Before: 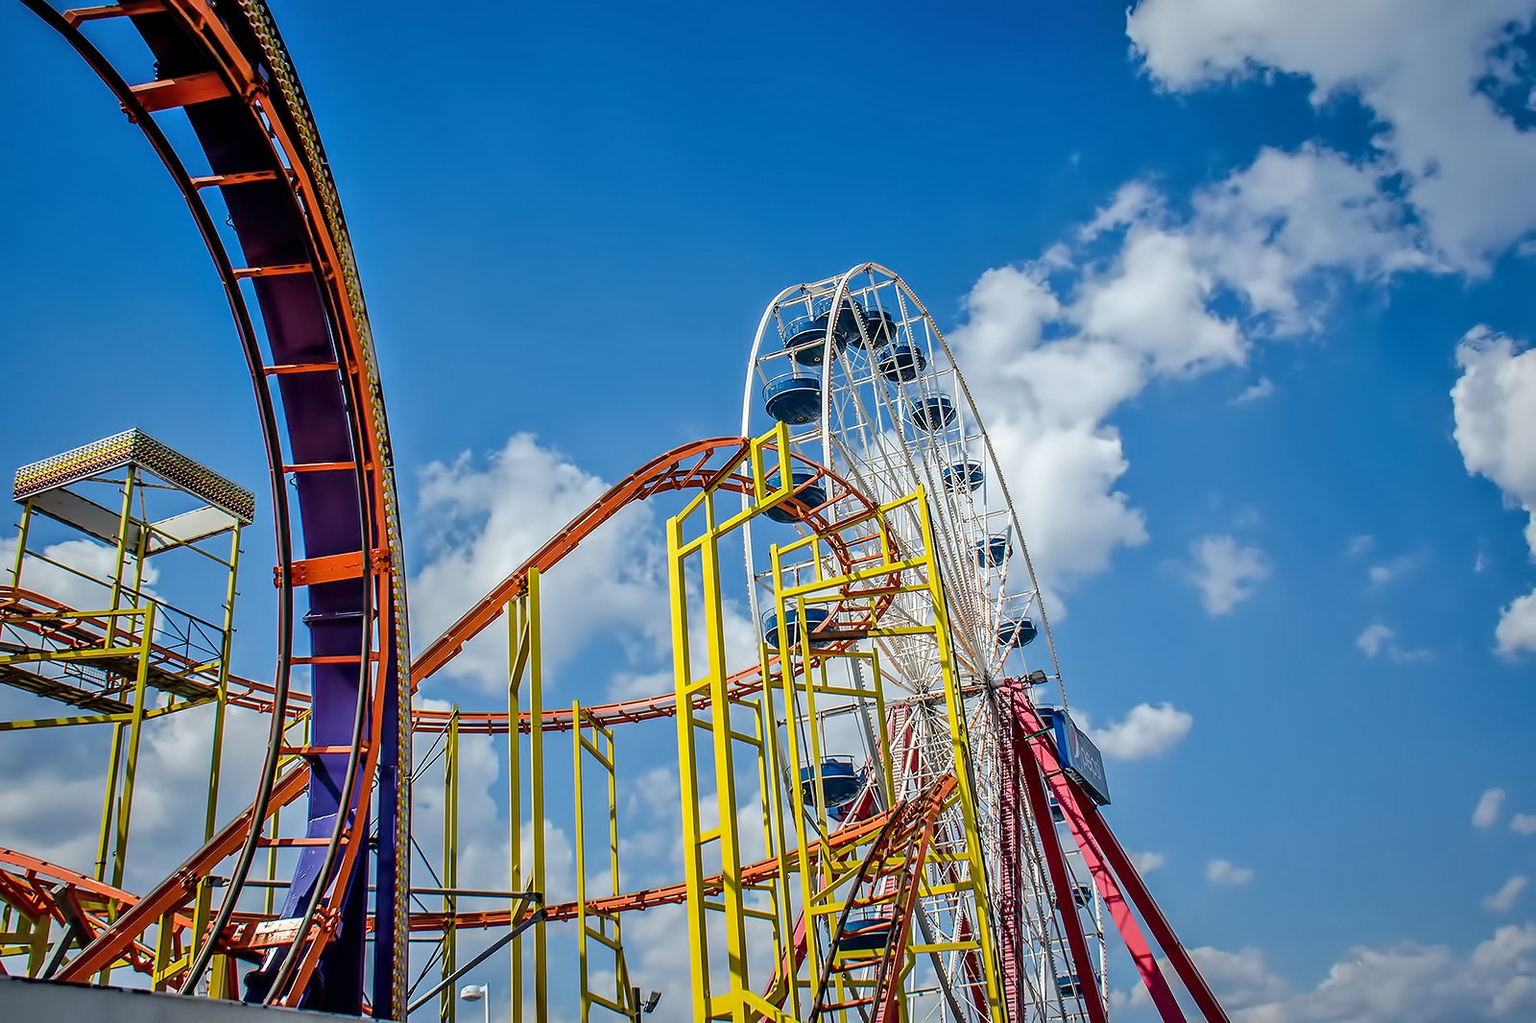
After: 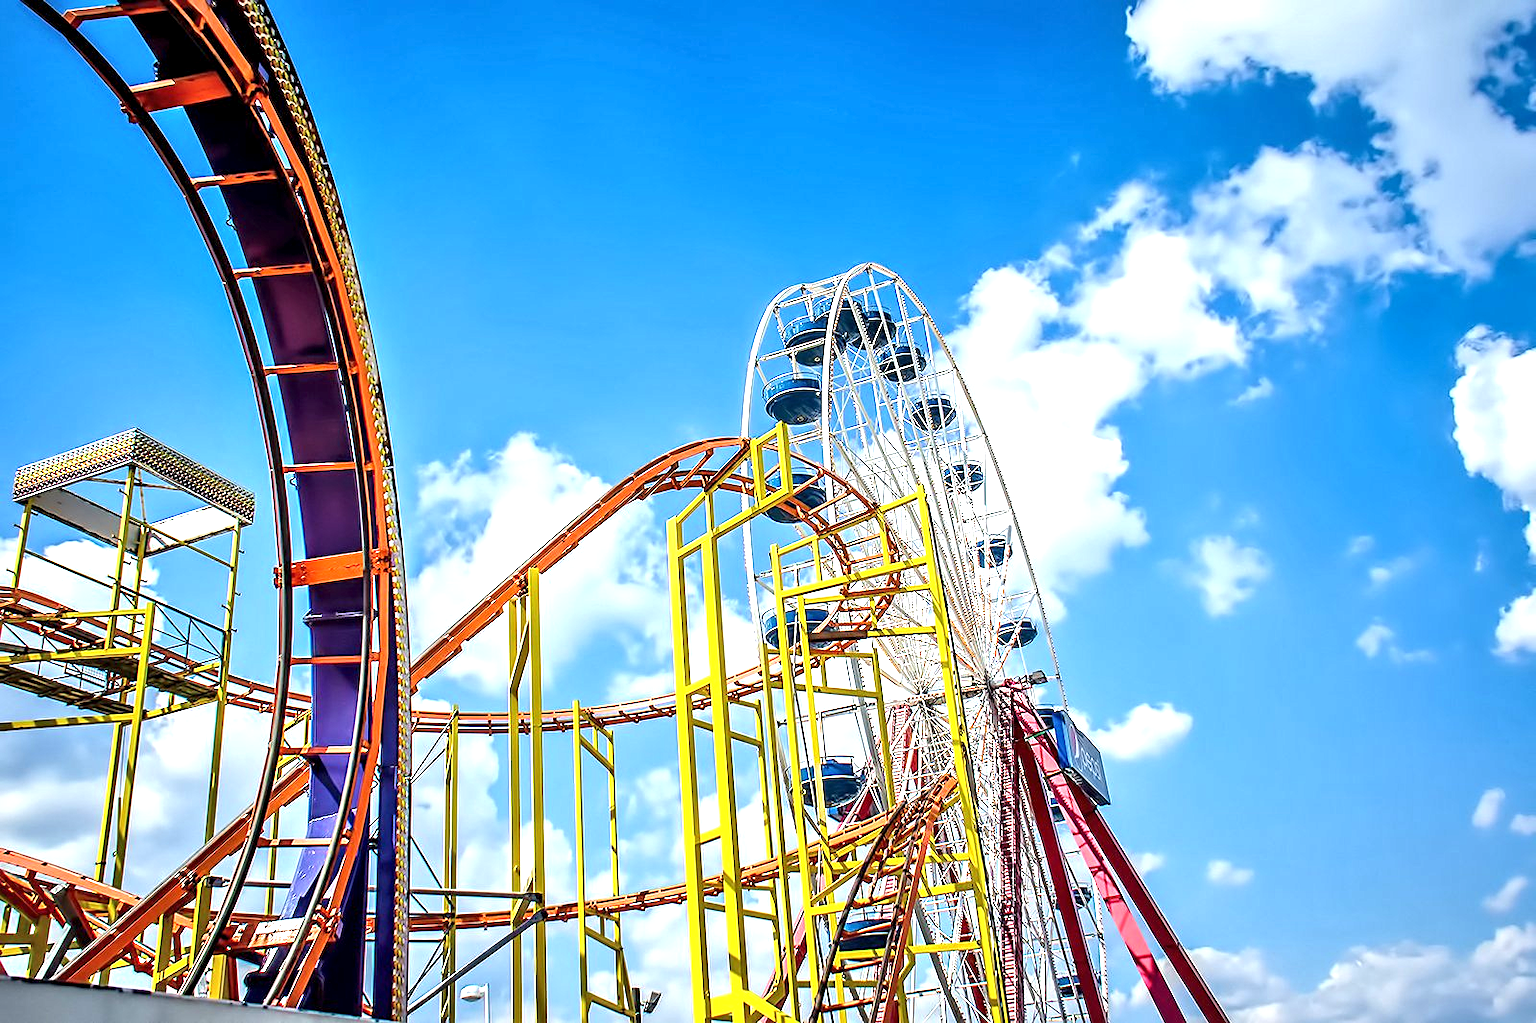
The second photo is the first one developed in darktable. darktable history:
sharpen: amount 0.208
local contrast: highlights 106%, shadows 99%, detail 120%, midtone range 0.2
exposure: exposure 1.207 EV, compensate highlight preservation false
